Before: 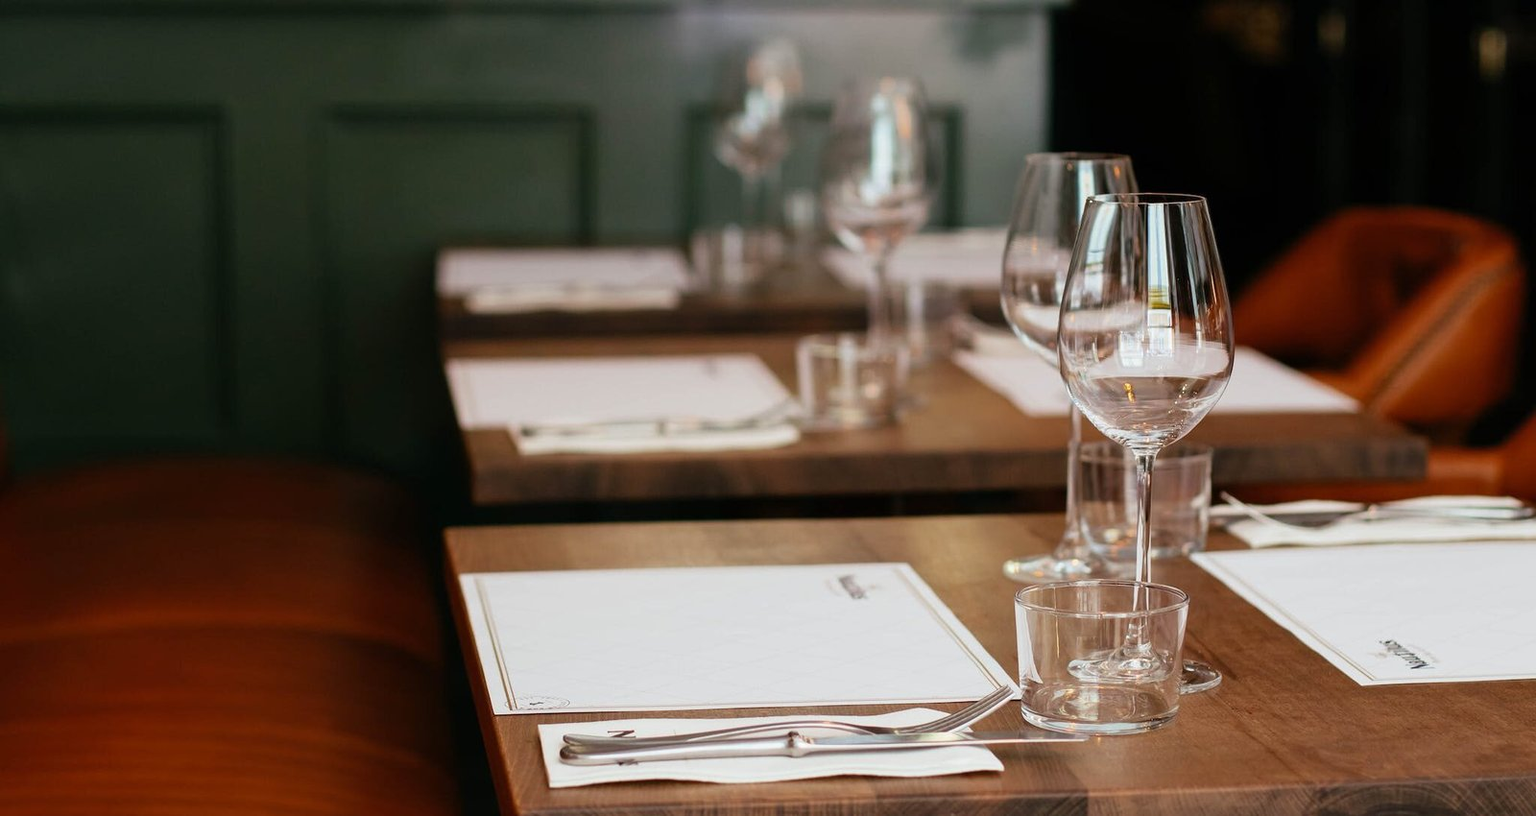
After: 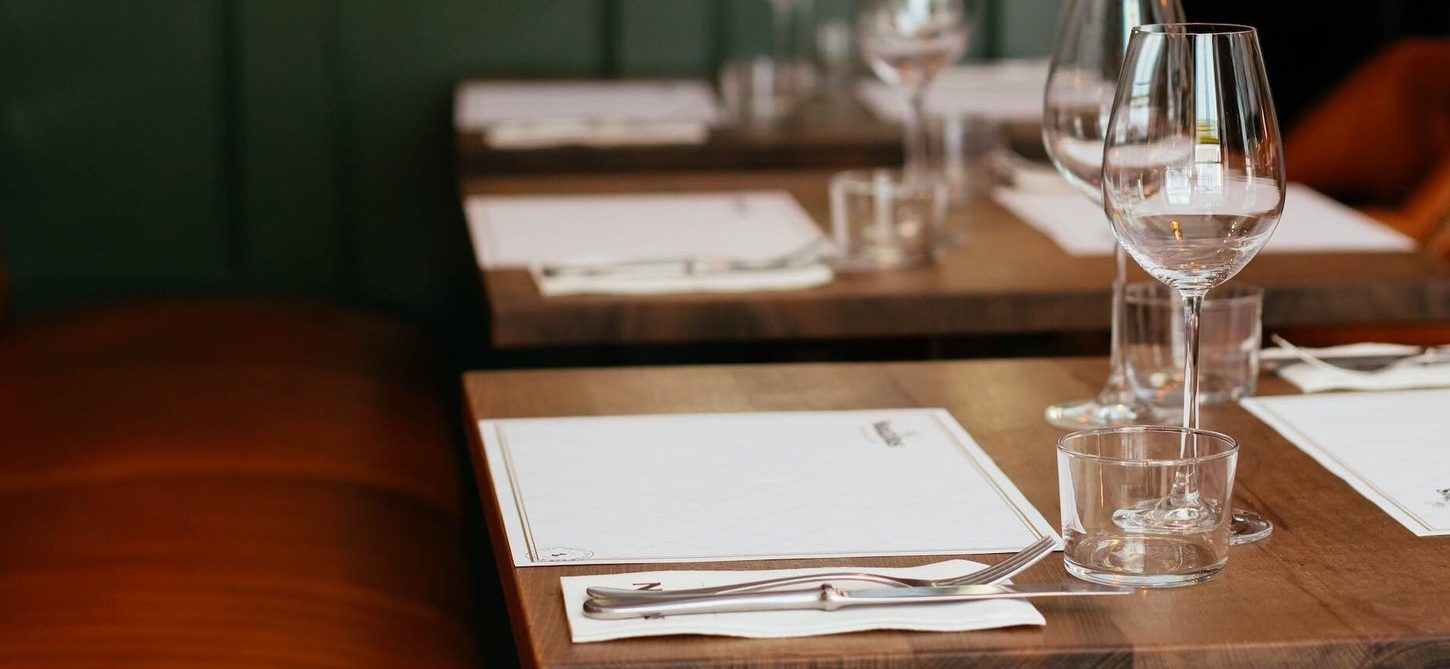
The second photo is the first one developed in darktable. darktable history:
crop: top 20.946%, right 9.317%, bottom 0.334%
